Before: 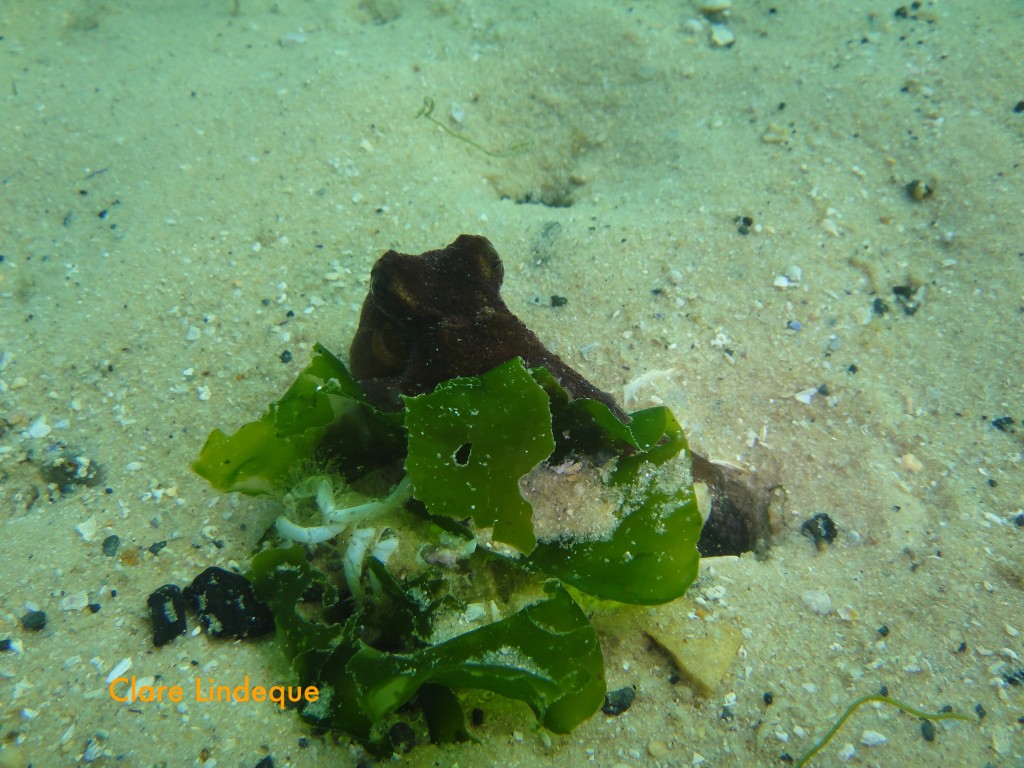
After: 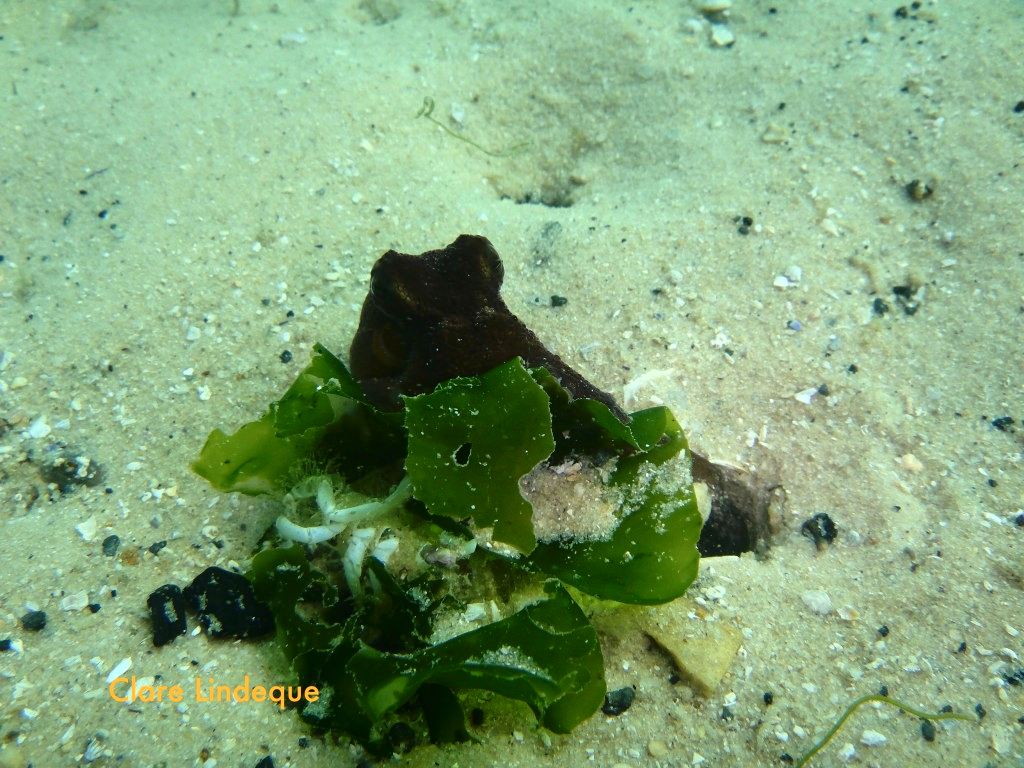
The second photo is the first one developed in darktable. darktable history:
tone curve: curves: ch0 [(0, 0) (0.003, 0.002) (0.011, 0.006) (0.025, 0.014) (0.044, 0.025) (0.069, 0.039) (0.1, 0.056) (0.136, 0.082) (0.177, 0.116) (0.224, 0.163) (0.277, 0.233) (0.335, 0.311) (0.399, 0.396) (0.468, 0.488) (0.543, 0.588) (0.623, 0.695) (0.709, 0.809) (0.801, 0.912) (0.898, 0.997) (1, 1)], color space Lab, independent channels, preserve colors none
